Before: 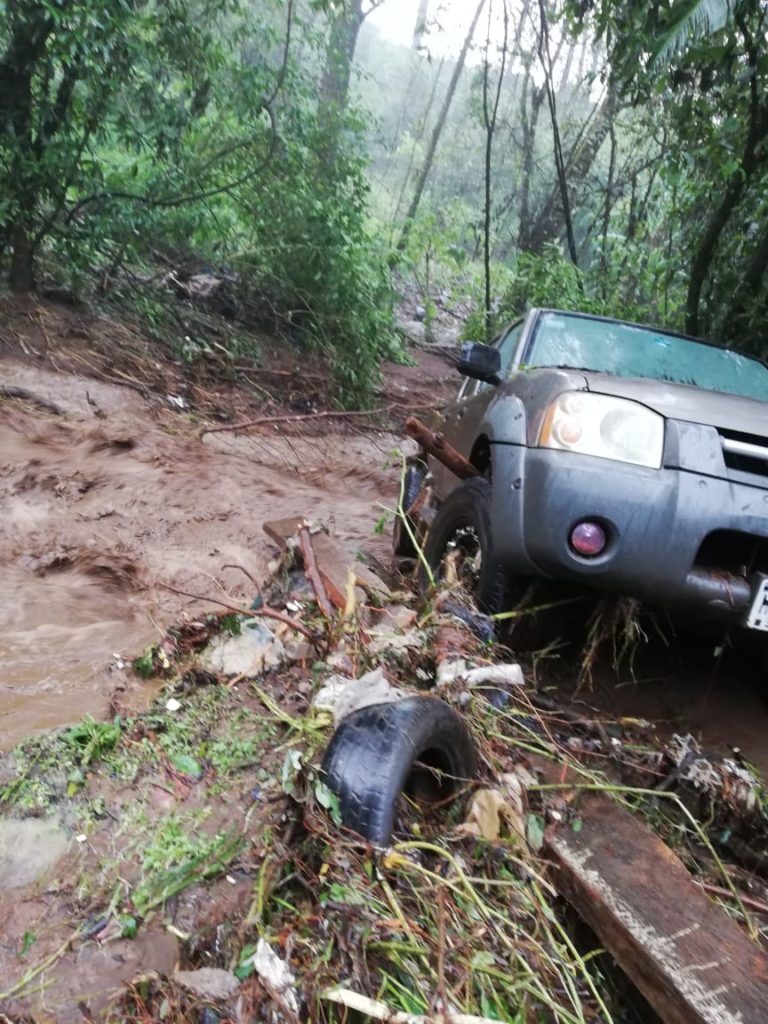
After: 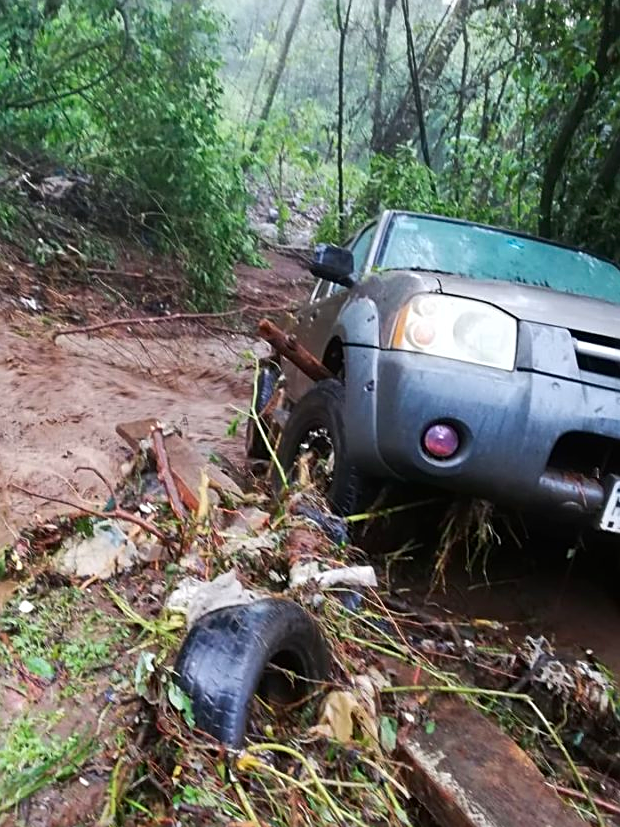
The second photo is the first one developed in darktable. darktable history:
crop: left 19.159%, top 9.58%, bottom 9.58%
tone equalizer: on, module defaults
sharpen: on, module defaults
contrast brightness saturation: contrast 0.09, saturation 0.28
